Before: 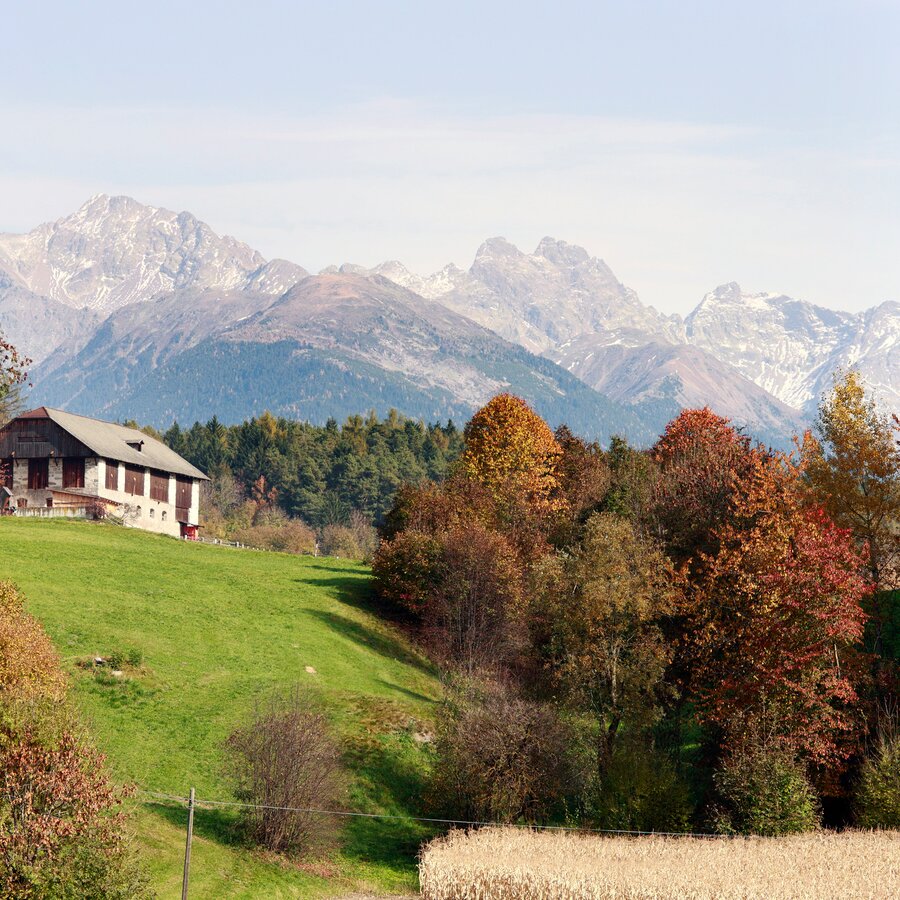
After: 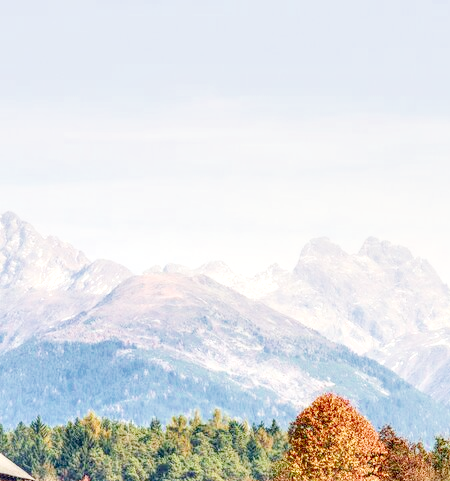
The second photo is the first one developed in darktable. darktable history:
crop: left 19.556%, right 30.401%, bottom 46.458%
filmic rgb: middle gray luminance 2.5%, black relative exposure -10 EV, white relative exposure 7 EV, threshold 6 EV, dynamic range scaling 10%, target black luminance 0%, hardness 3.19, latitude 44.39%, contrast 0.682, highlights saturation mix 5%, shadows ↔ highlights balance 13.63%, add noise in highlights 0, color science v3 (2019), use custom middle-gray values true, iterations of high-quality reconstruction 0, contrast in highlights soft, enable highlight reconstruction true
tone equalizer: on, module defaults
local contrast: highlights 79%, shadows 56%, detail 175%, midtone range 0.428
